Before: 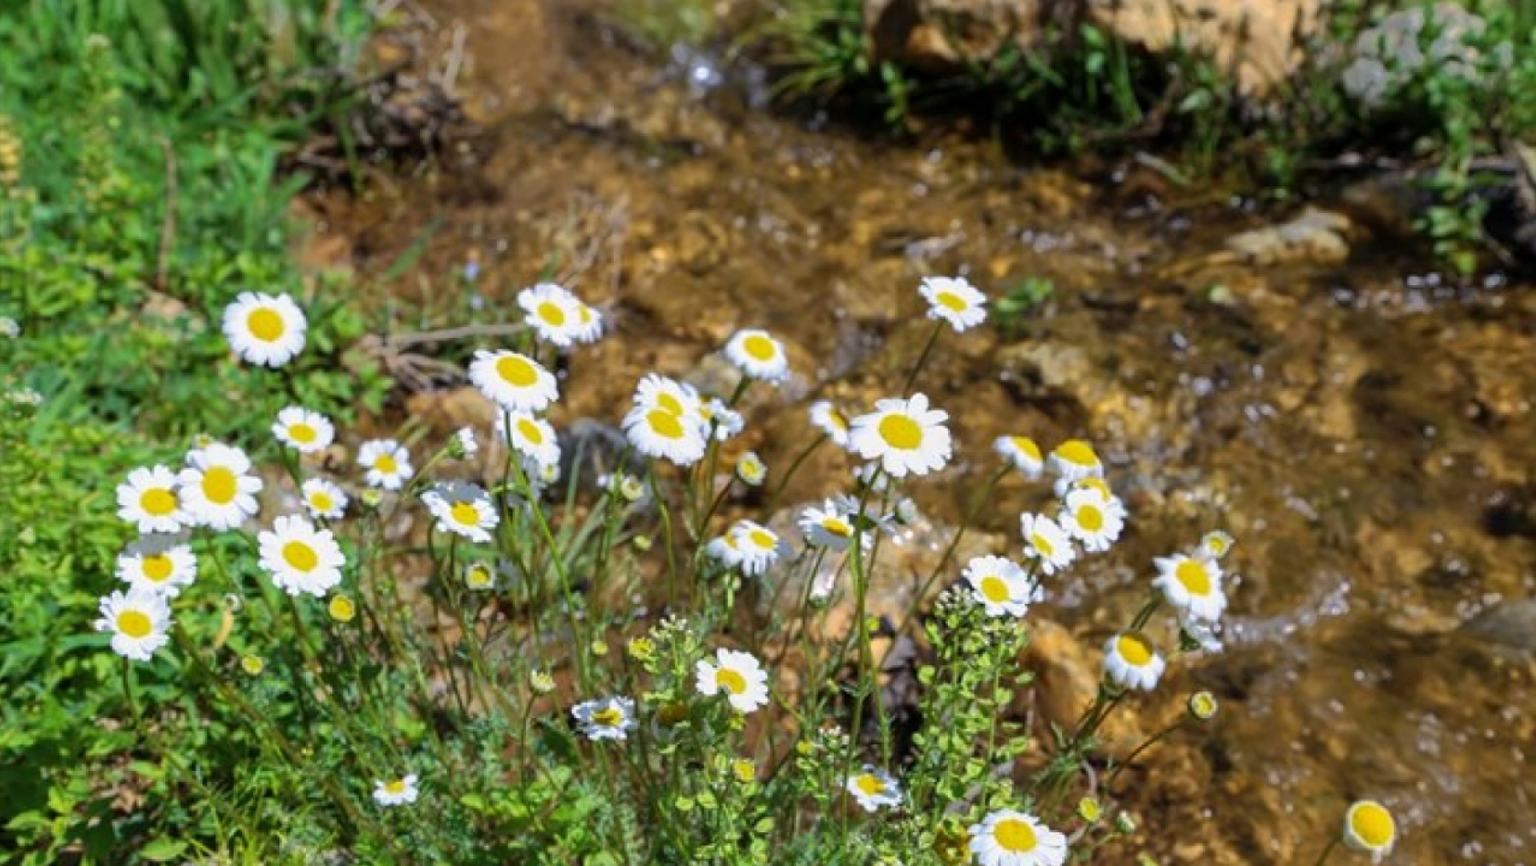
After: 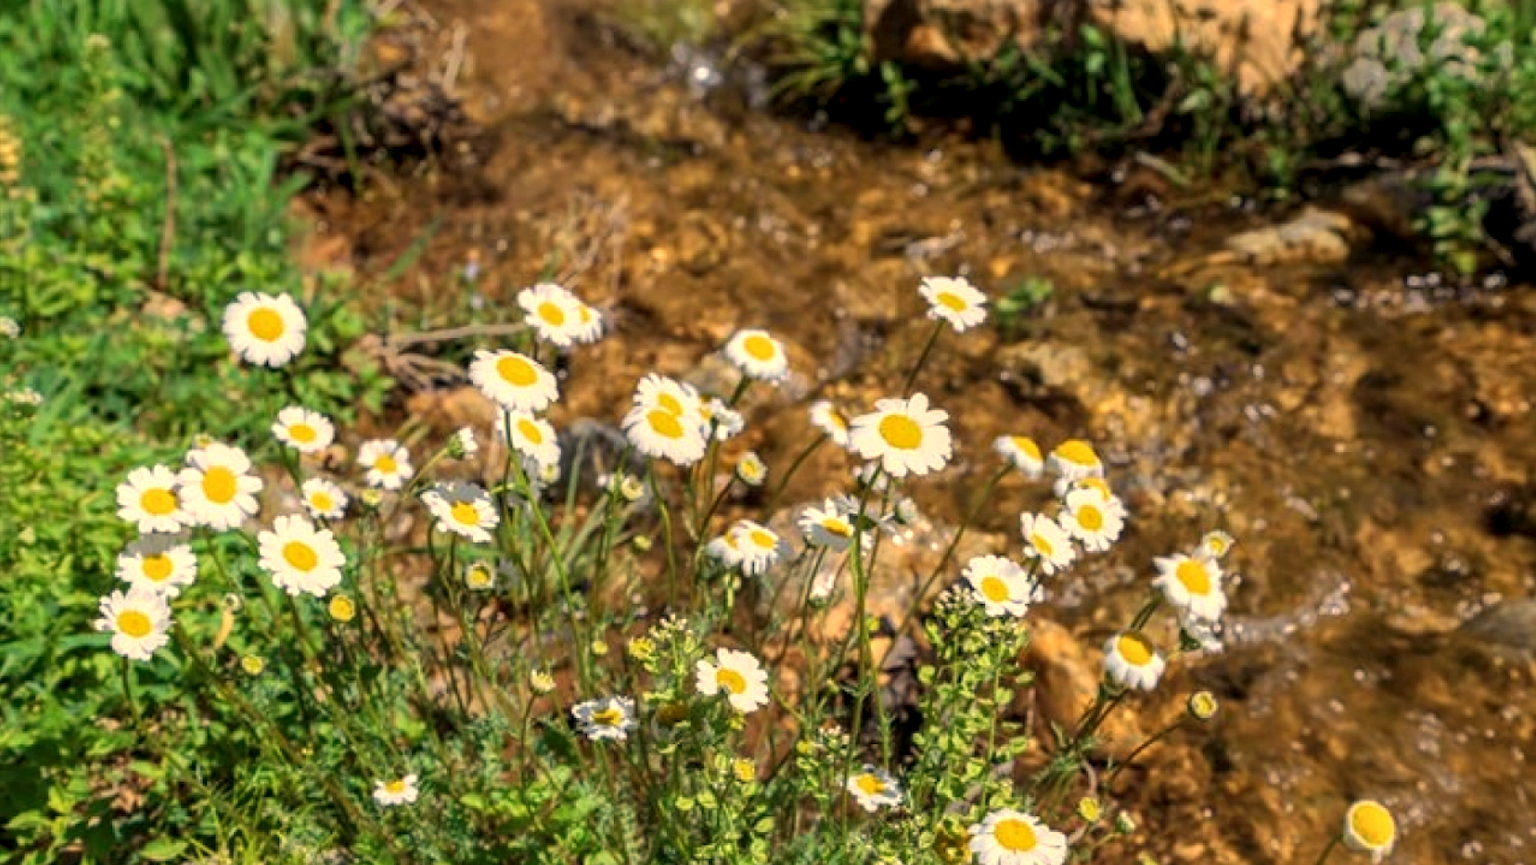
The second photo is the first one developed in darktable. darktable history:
local contrast: on, module defaults
white balance: red 1.138, green 0.996, blue 0.812
